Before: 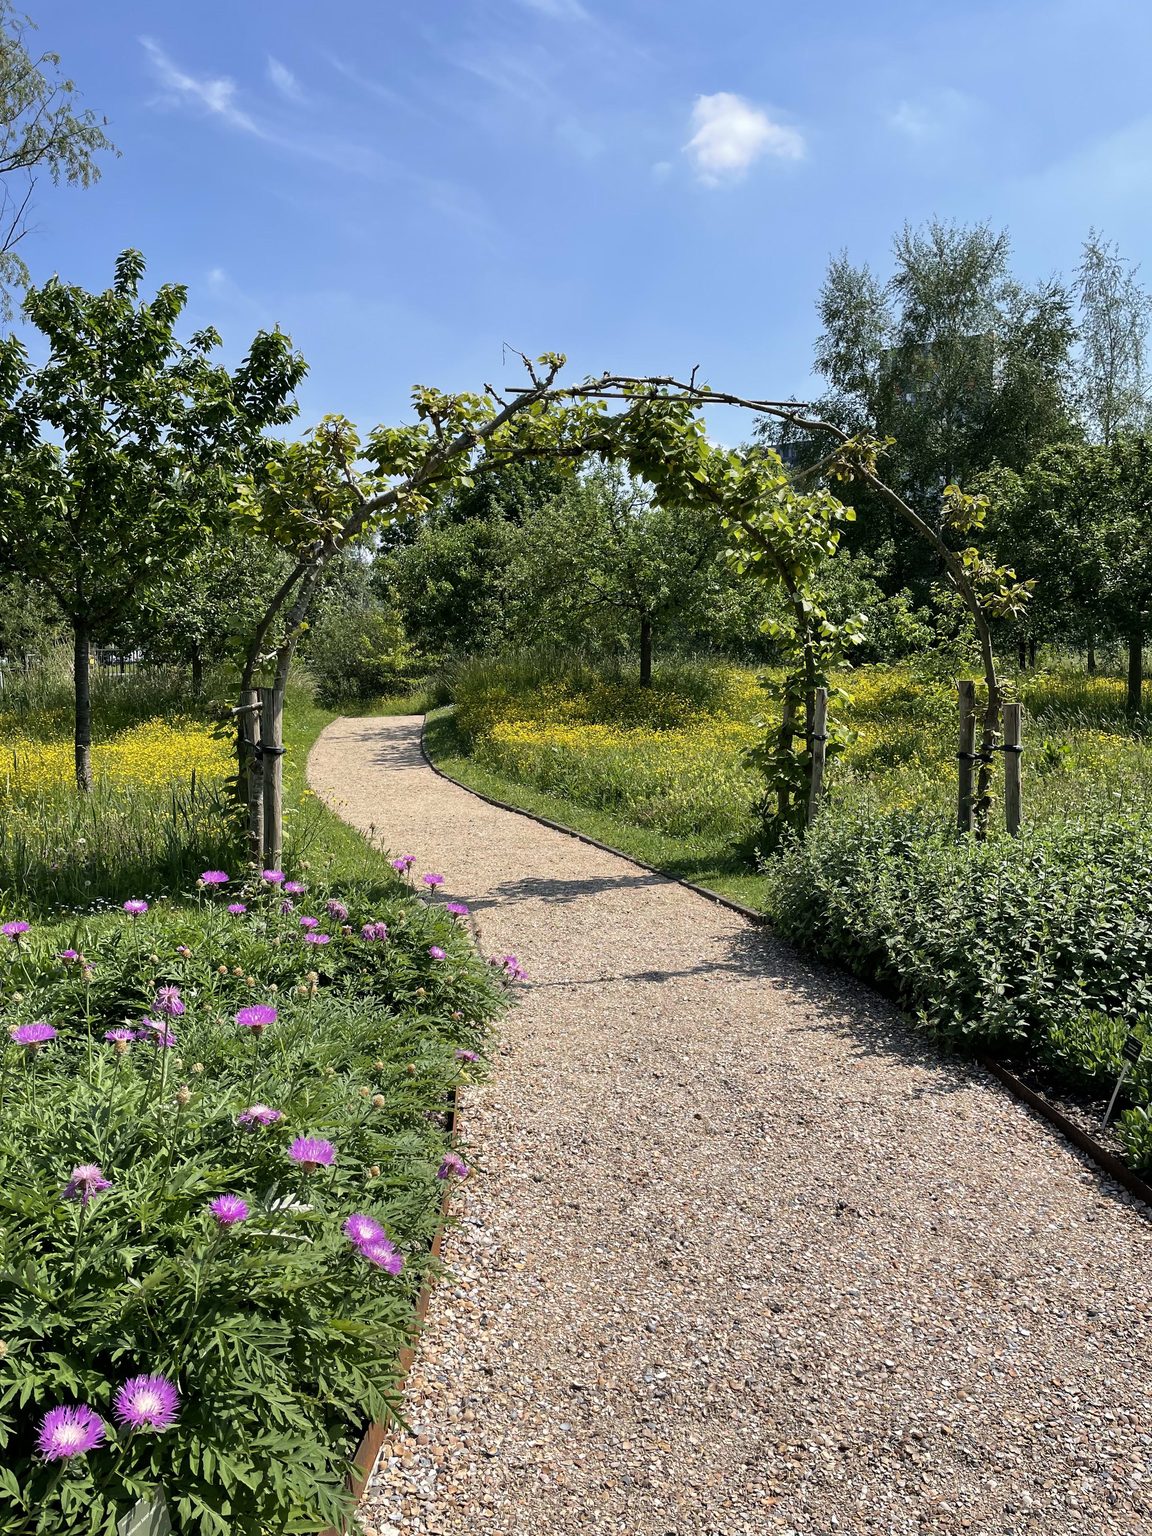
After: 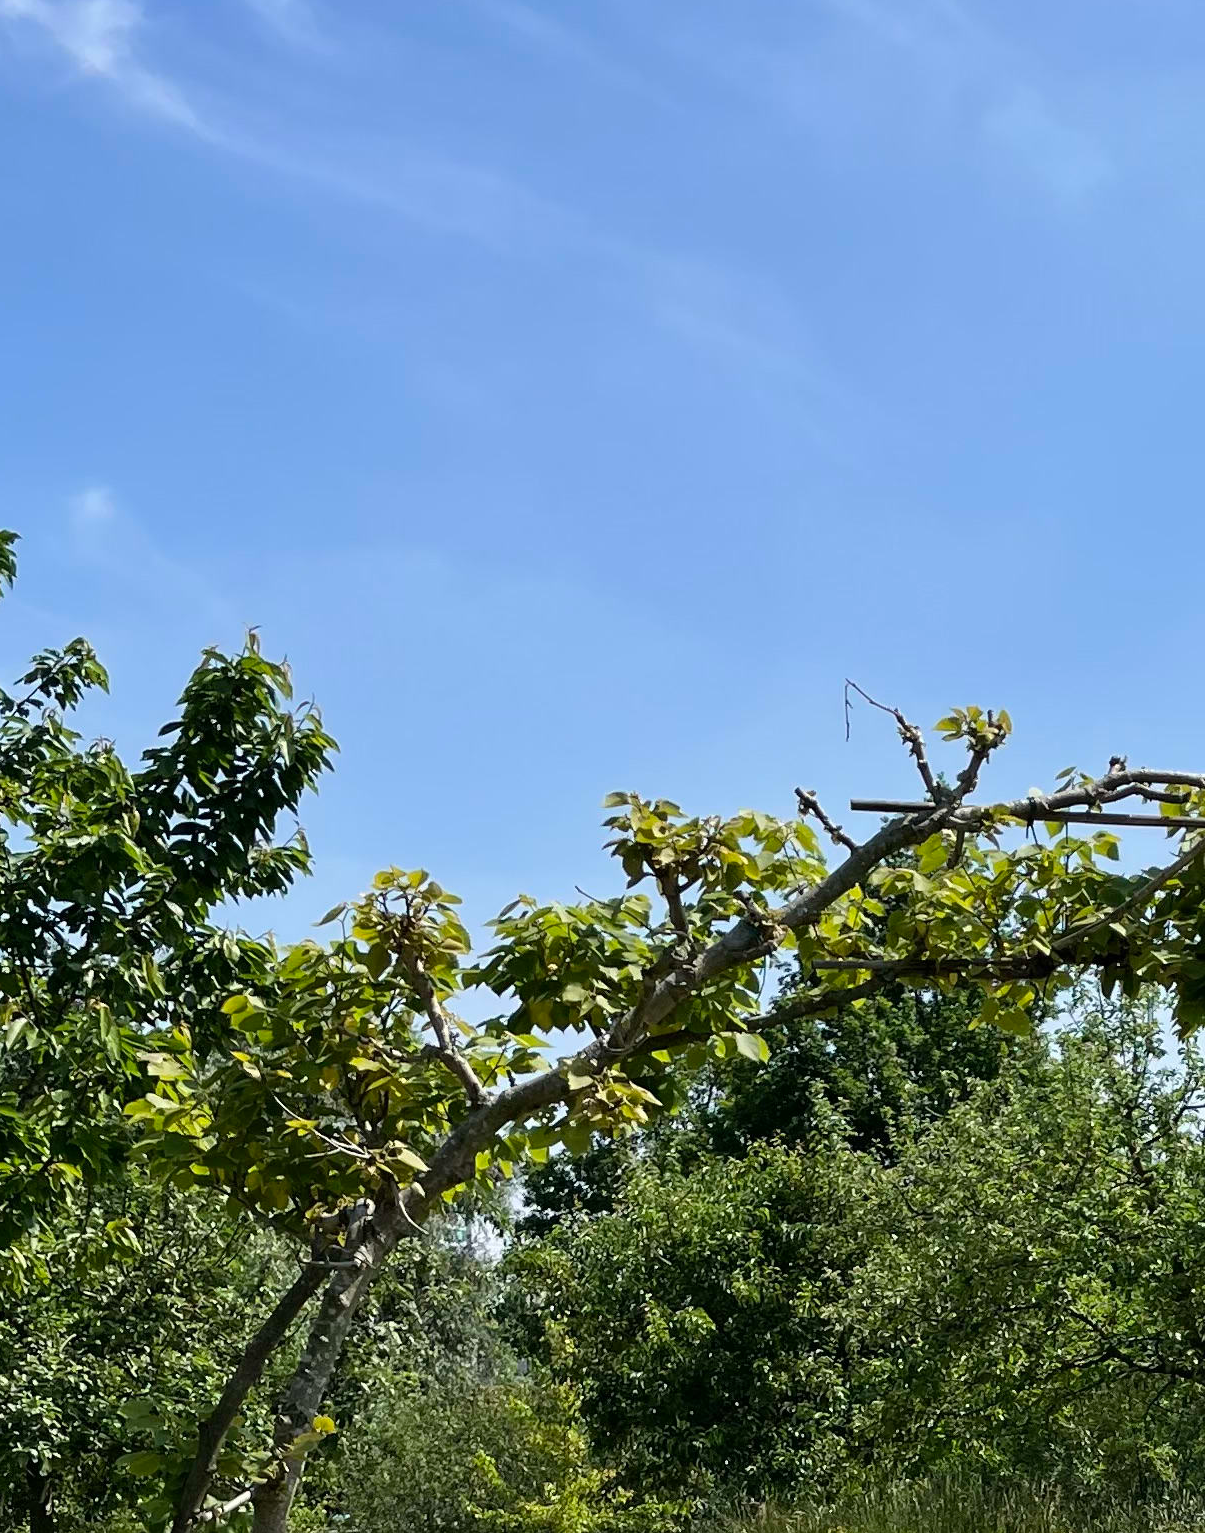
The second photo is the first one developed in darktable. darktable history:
crop: left 15.712%, top 5.43%, right 44.367%, bottom 56.414%
